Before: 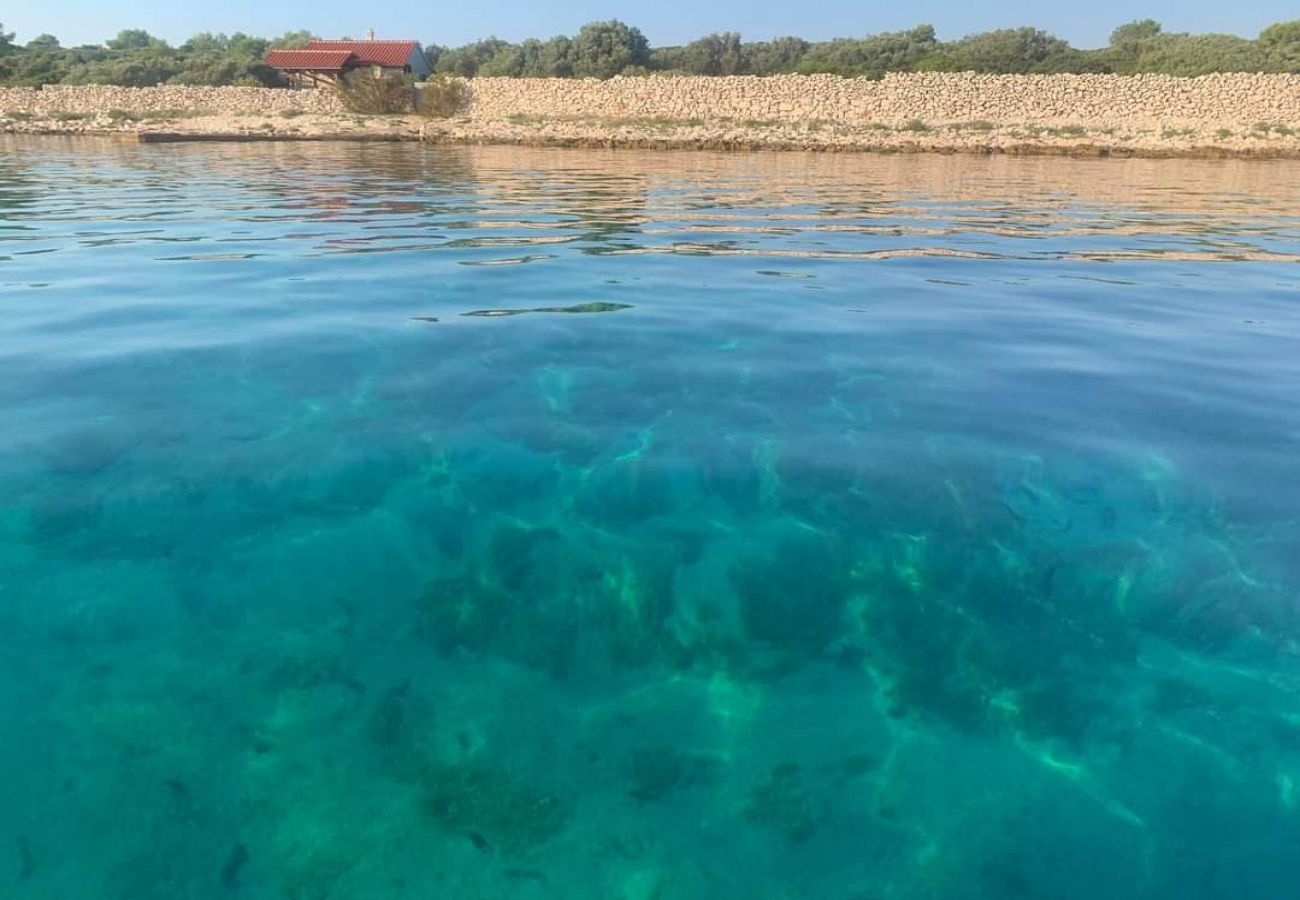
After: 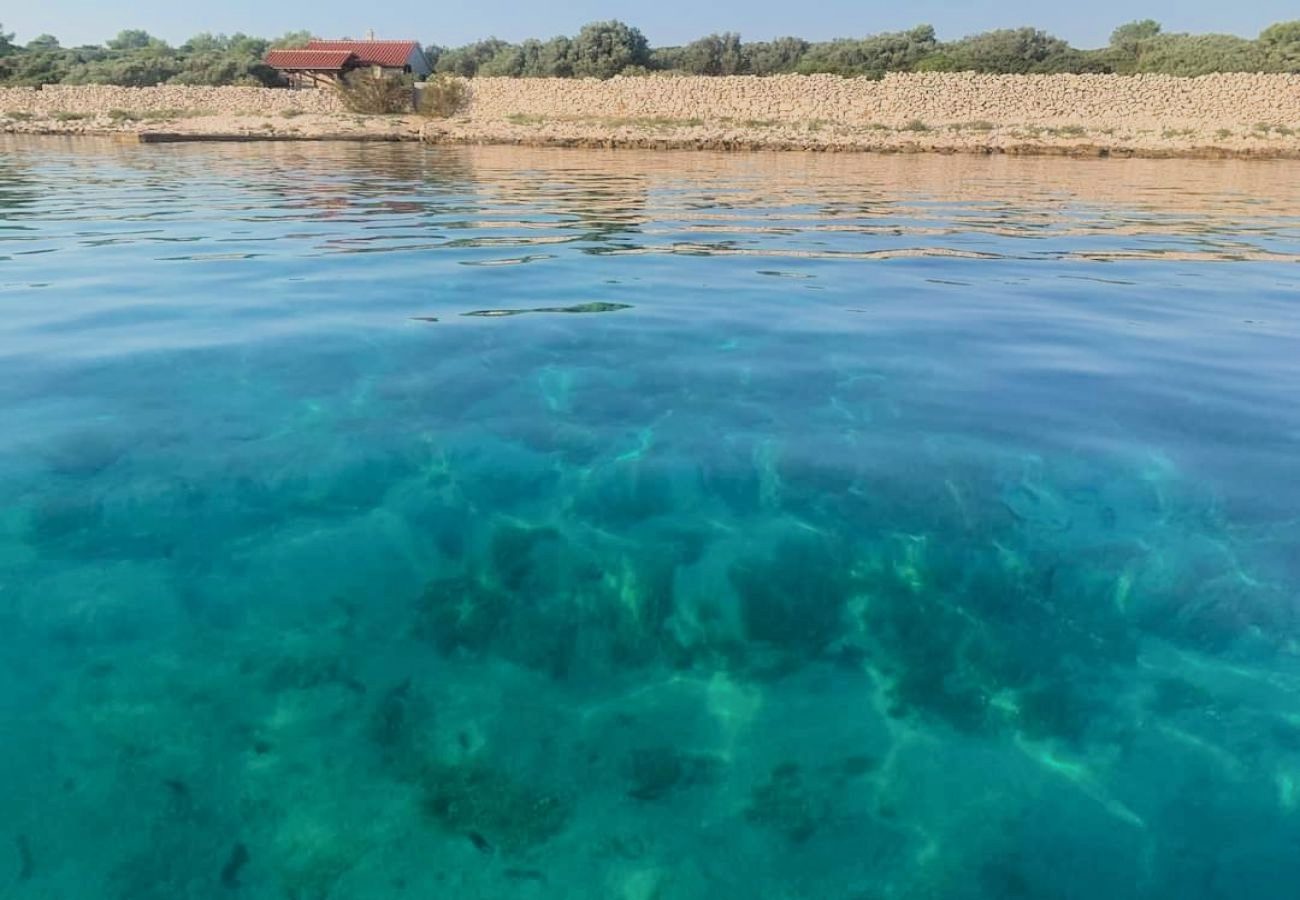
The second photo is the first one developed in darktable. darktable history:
filmic rgb: black relative exposure -7.5 EV, white relative exposure 5 EV, hardness 3.33, contrast 1.299
